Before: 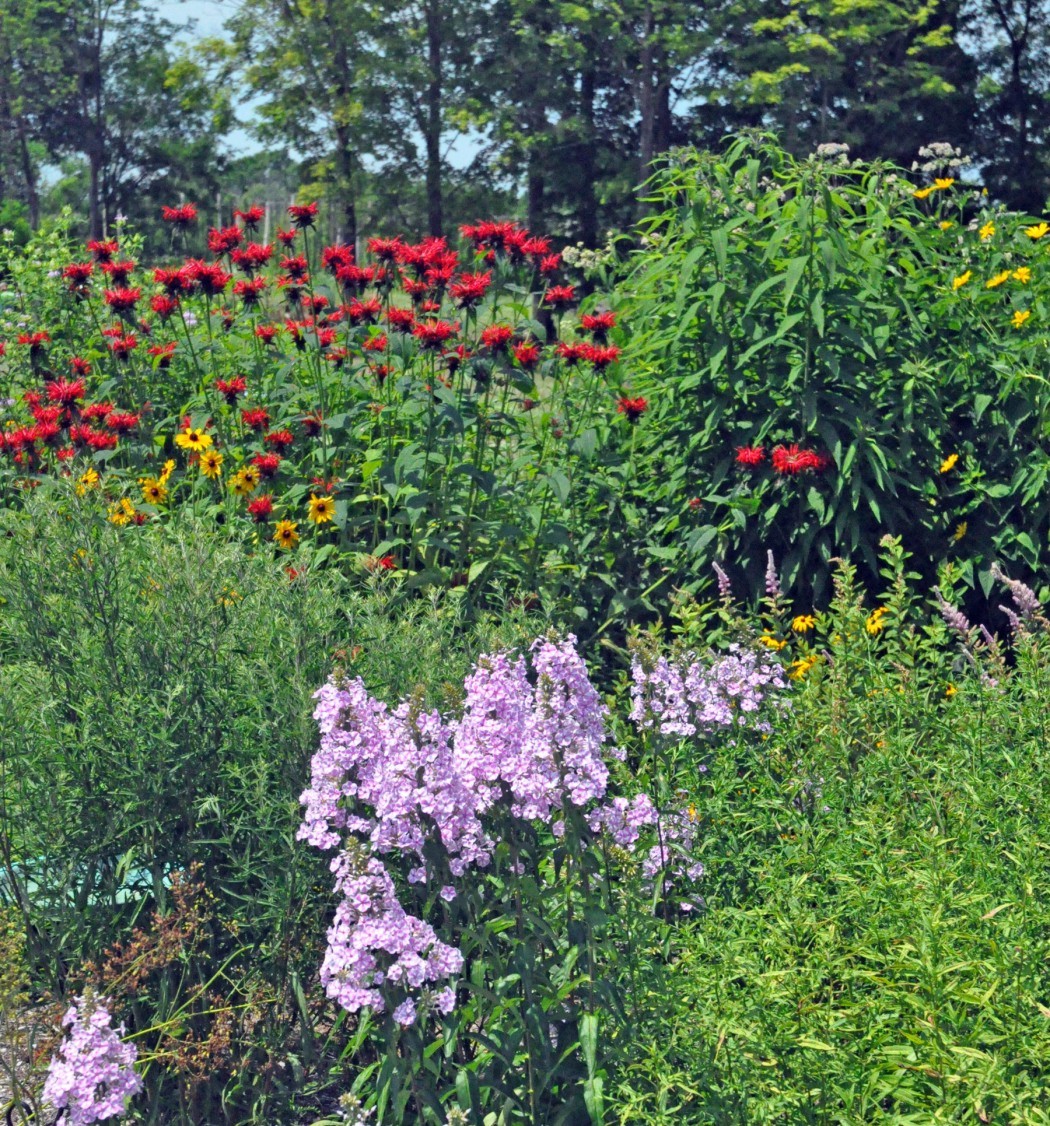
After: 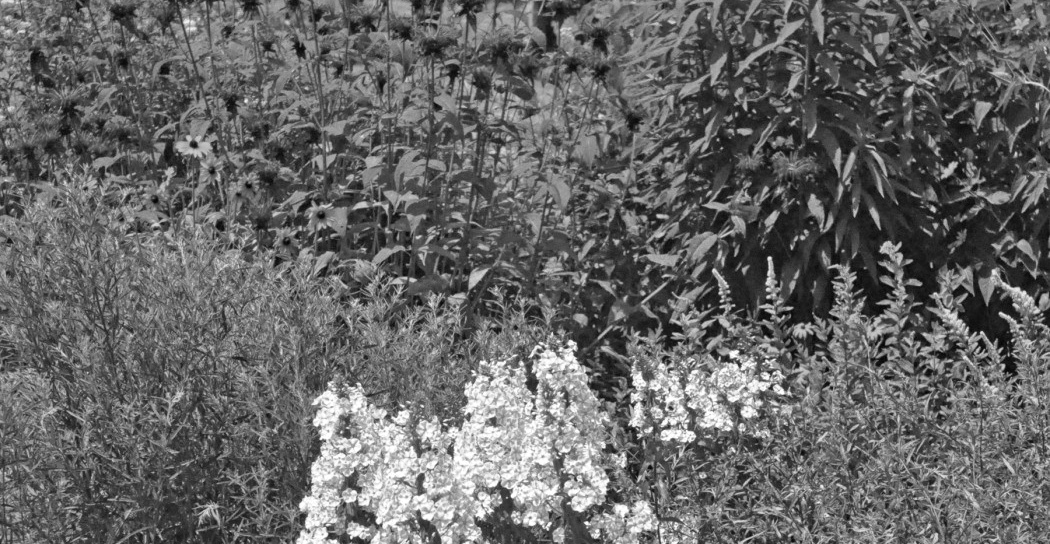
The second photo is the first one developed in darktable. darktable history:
white balance: red 0.976, blue 1.04
monochrome: a 0, b 0, size 0.5, highlights 0.57
color calibration: output gray [0.25, 0.35, 0.4, 0], x 0.383, y 0.372, temperature 3905.17 K
crop and rotate: top 26.056%, bottom 25.543%
shadows and highlights: shadows 20.91, highlights -35.45, soften with gaussian
